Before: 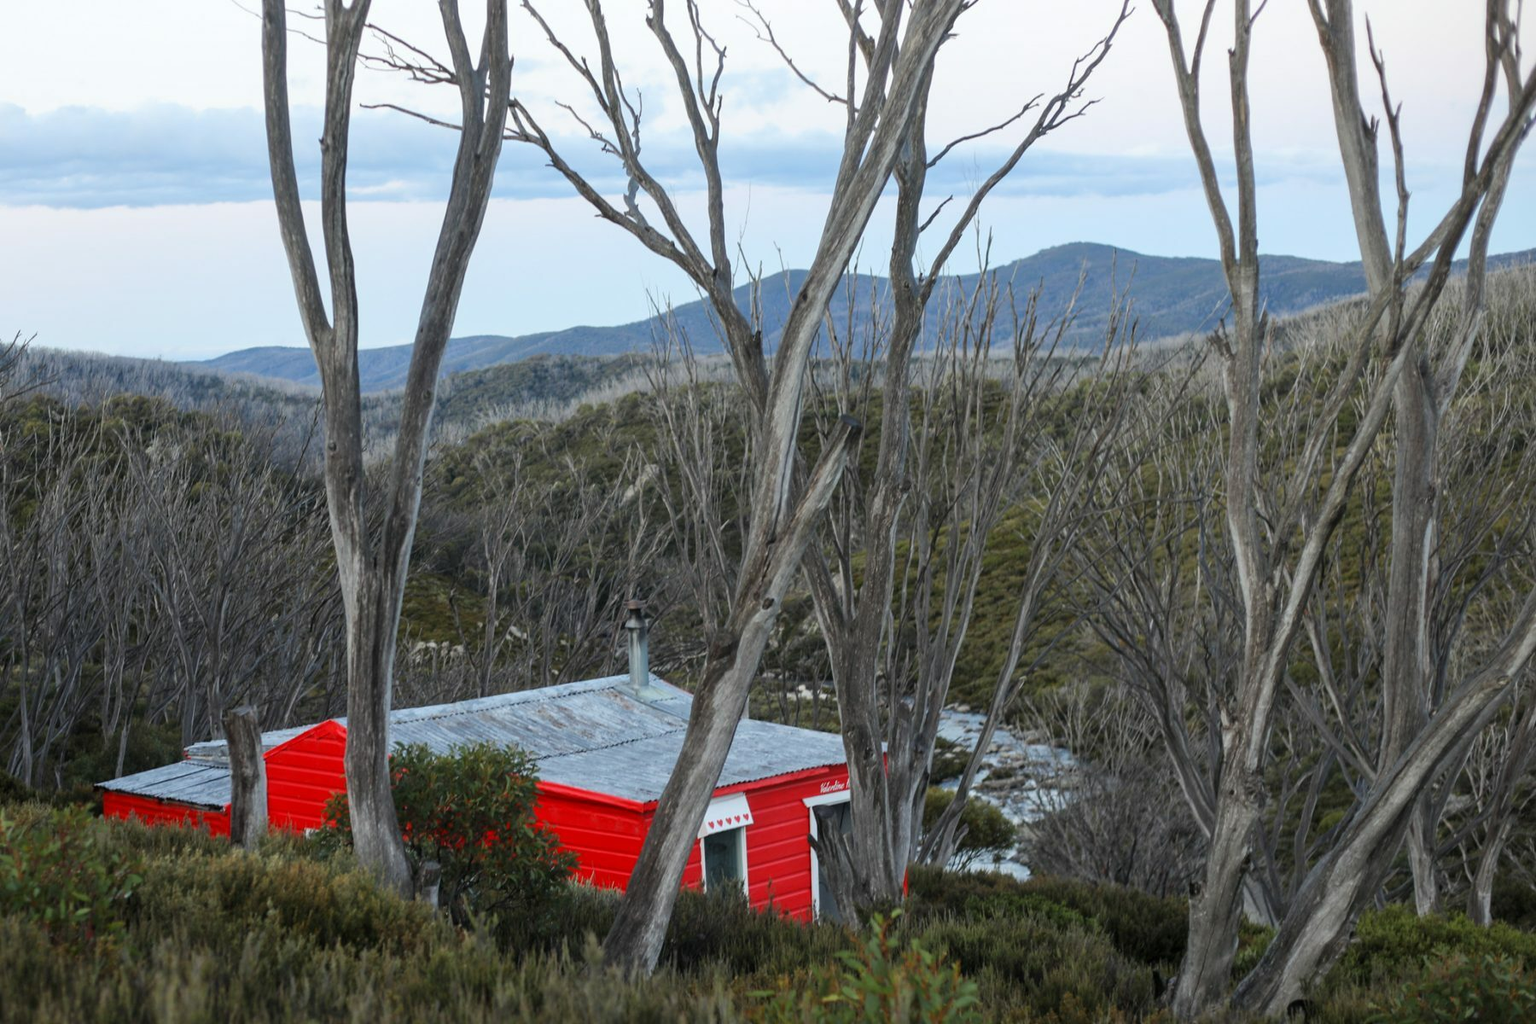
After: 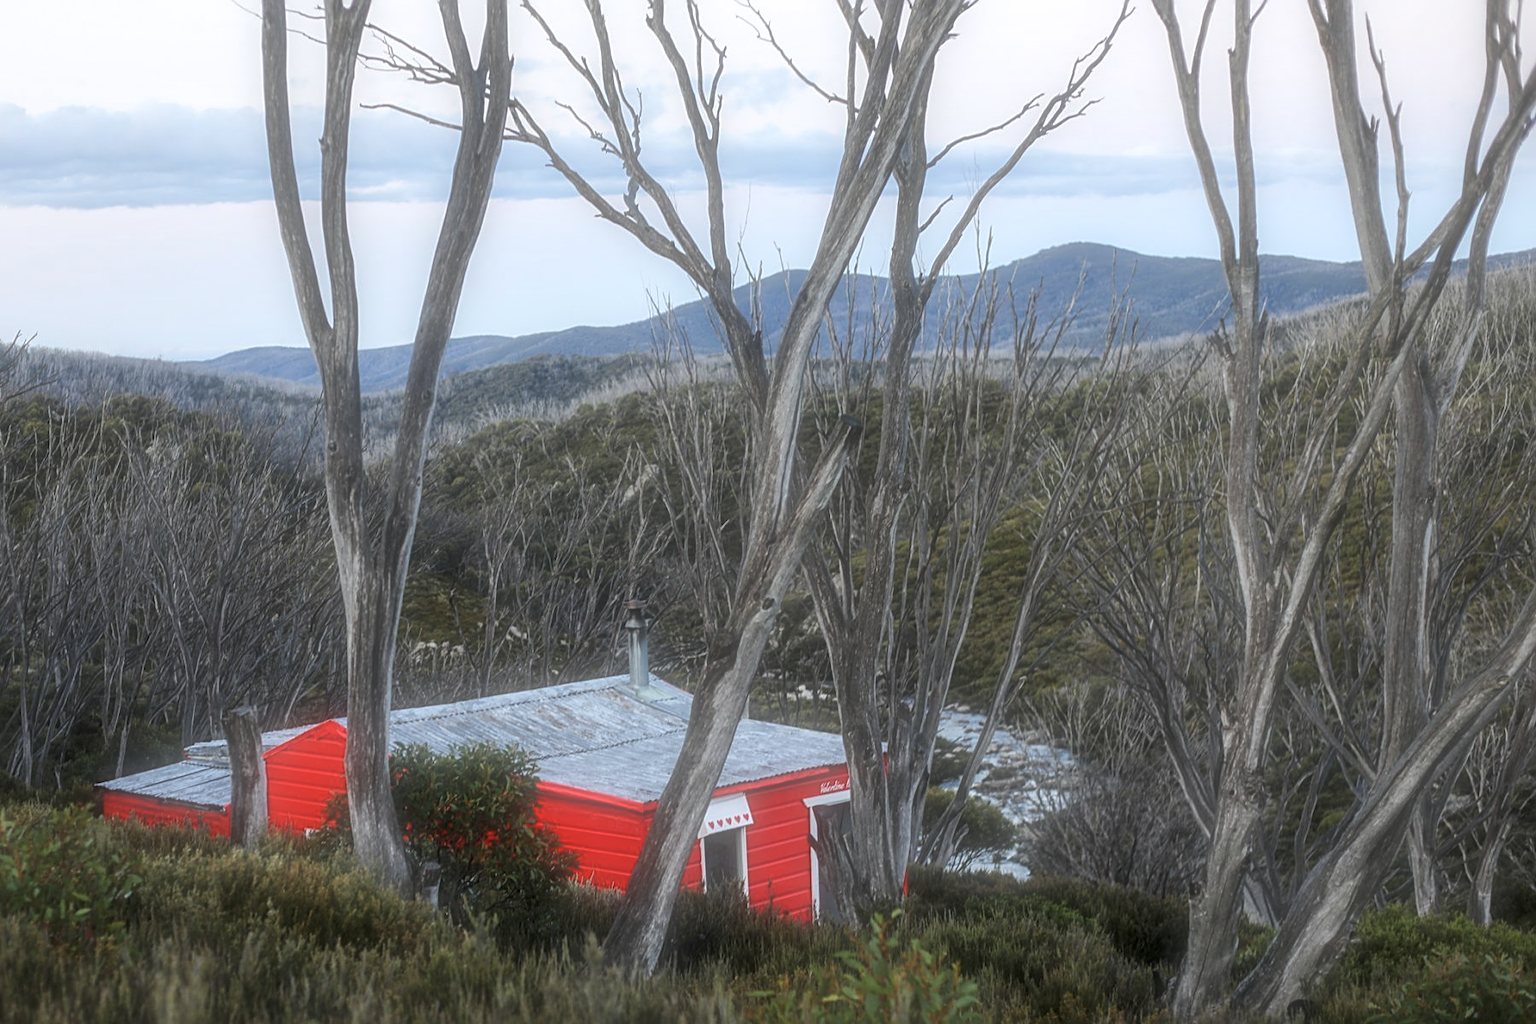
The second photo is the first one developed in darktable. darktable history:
soften: size 60.24%, saturation 65.46%, brightness 0.506 EV, mix 25.7%
sharpen: on, module defaults
white balance: red 1.009, blue 1.027
local contrast: detail 130%
